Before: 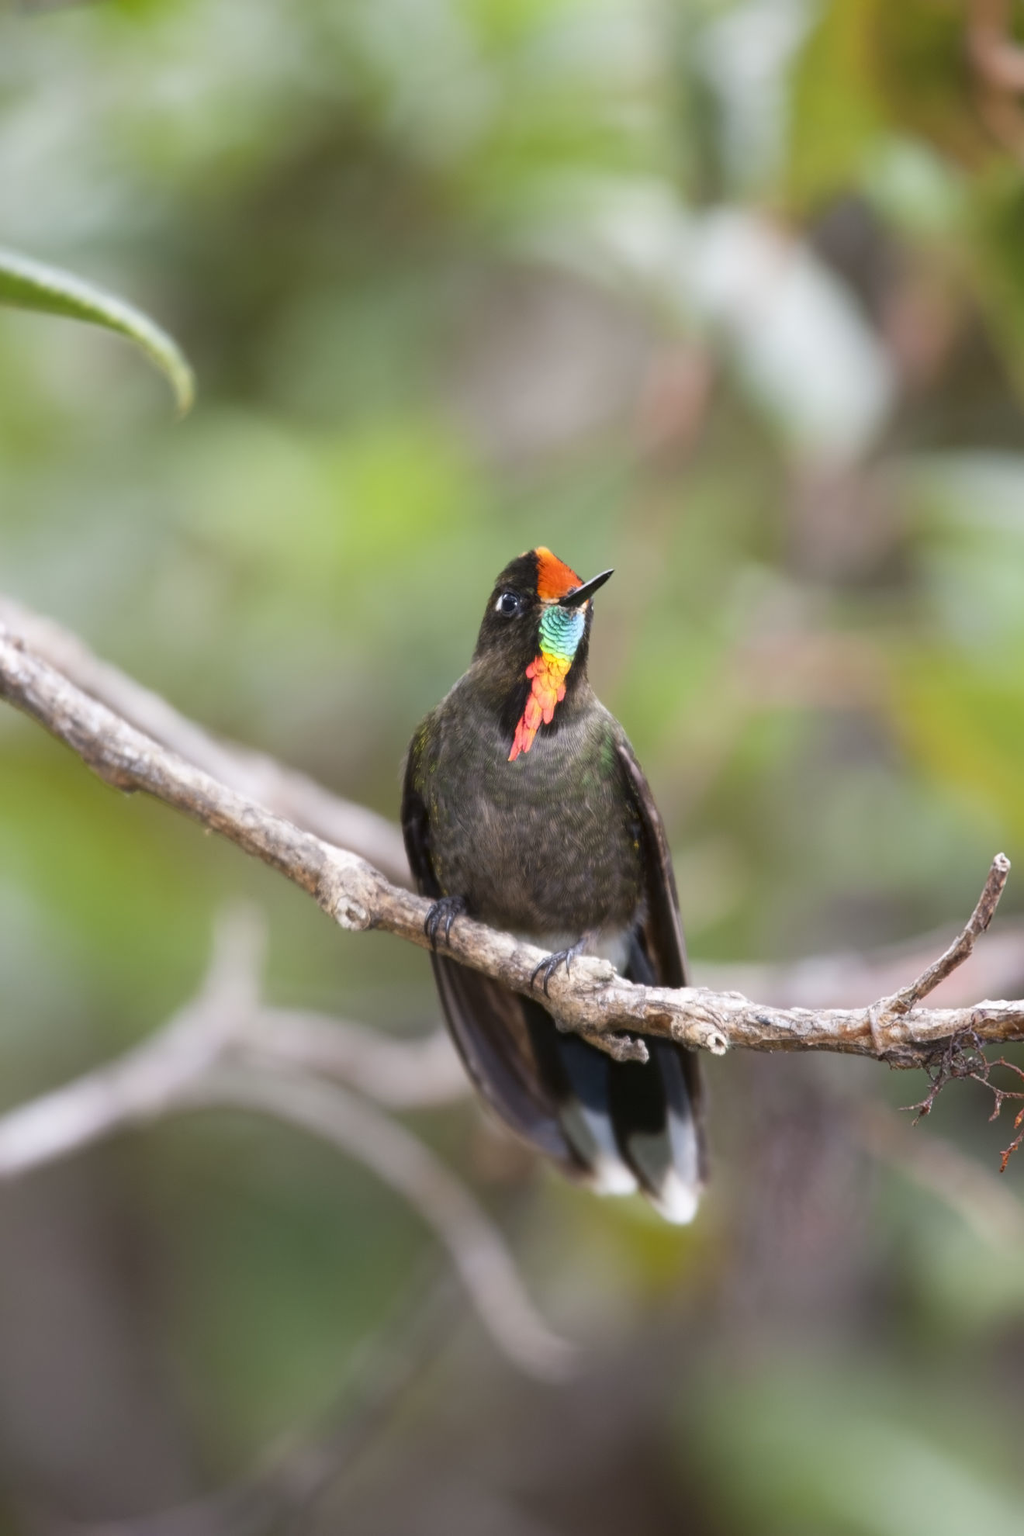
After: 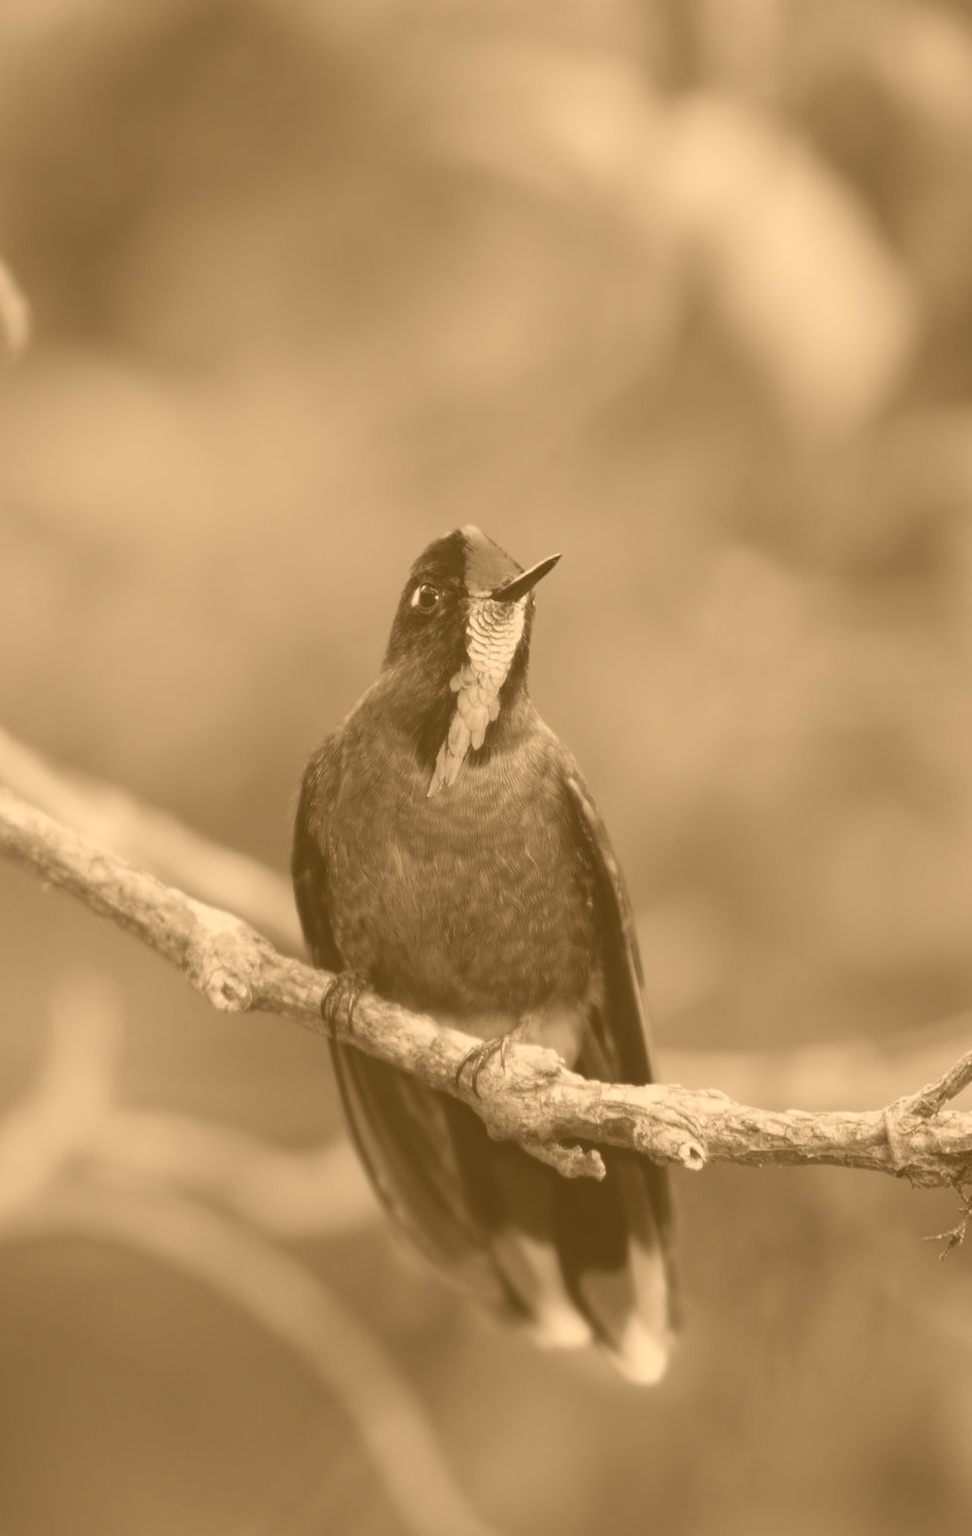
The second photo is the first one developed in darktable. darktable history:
white balance: red 0.766, blue 1.537
crop: left 16.768%, top 8.653%, right 8.362%, bottom 12.485%
exposure: exposure -1.468 EV, compensate highlight preservation false
colorize: hue 28.8°, source mix 100%
